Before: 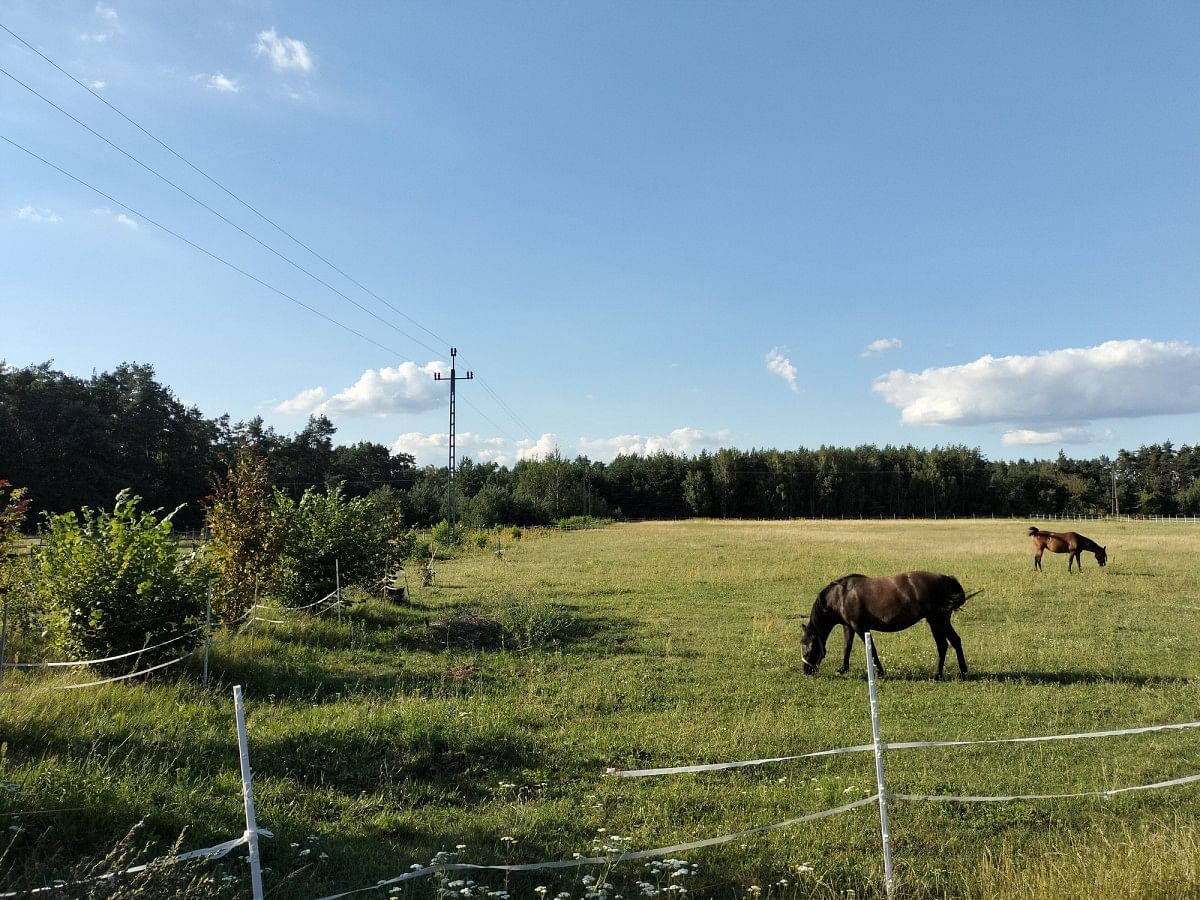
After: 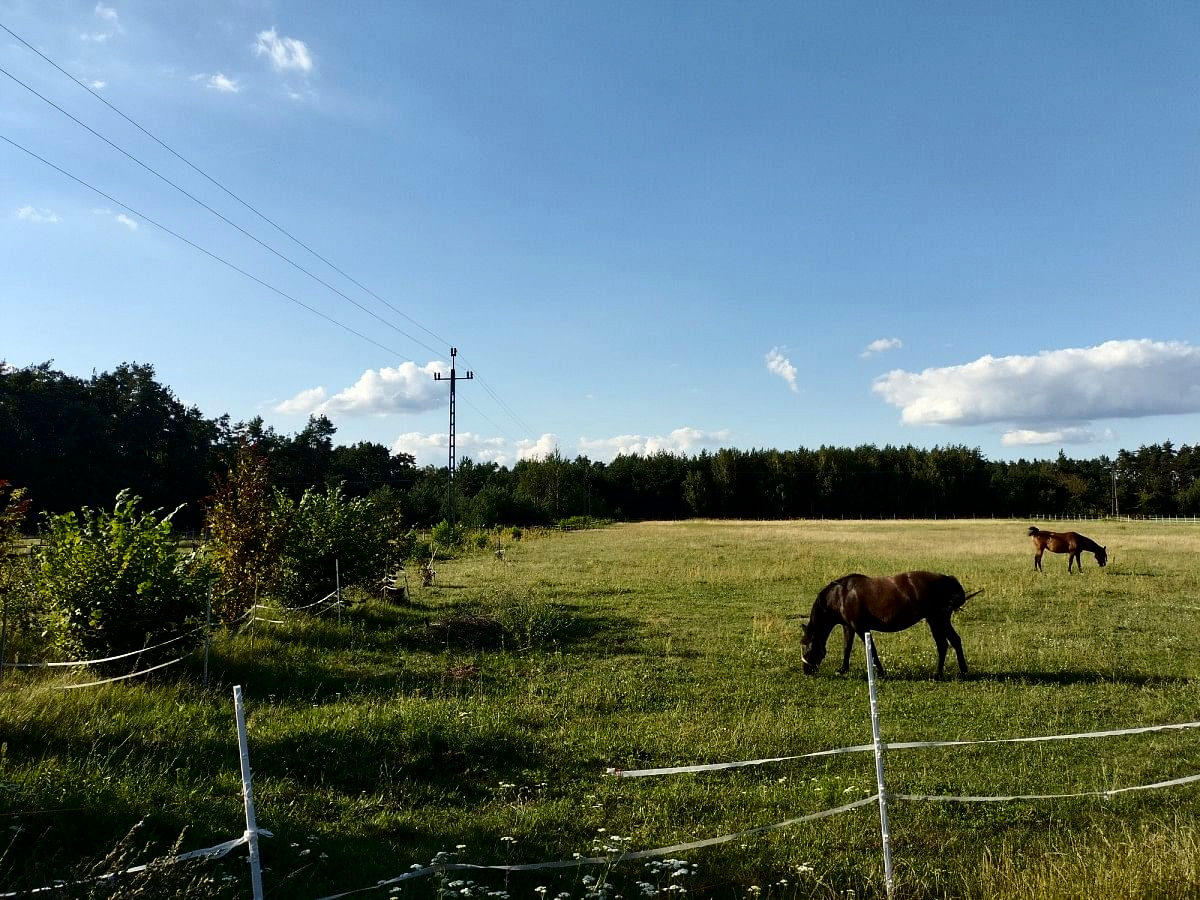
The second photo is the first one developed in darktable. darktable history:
contrast brightness saturation: contrast 0.188, brightness -0.224, saturation 0.105
